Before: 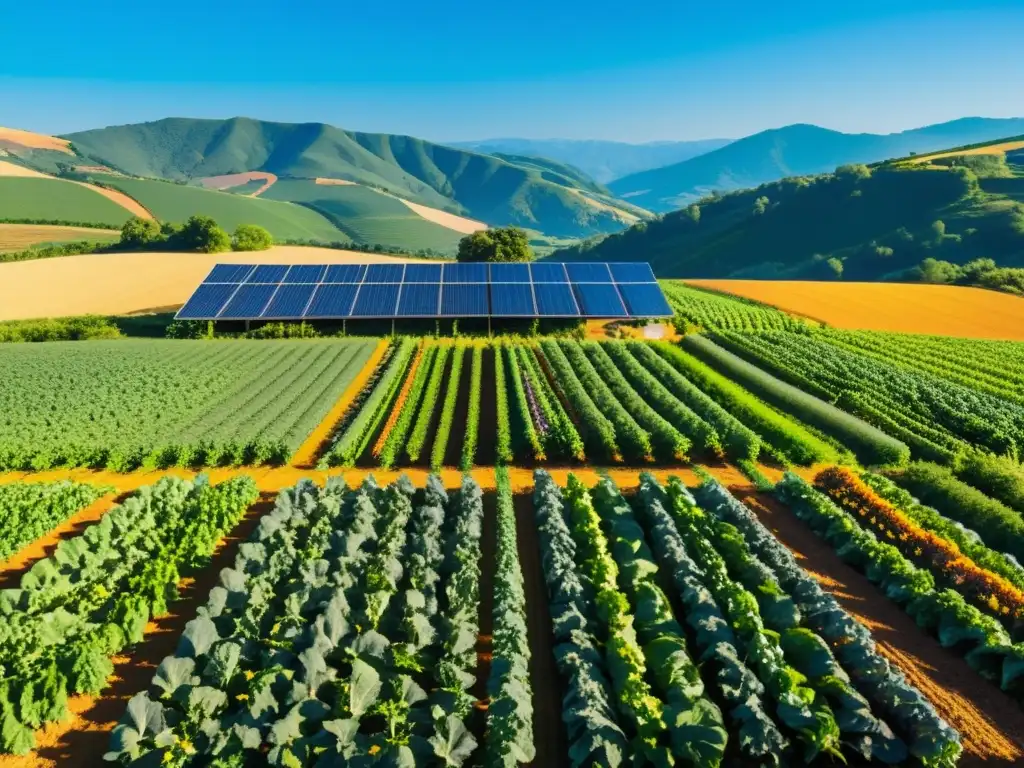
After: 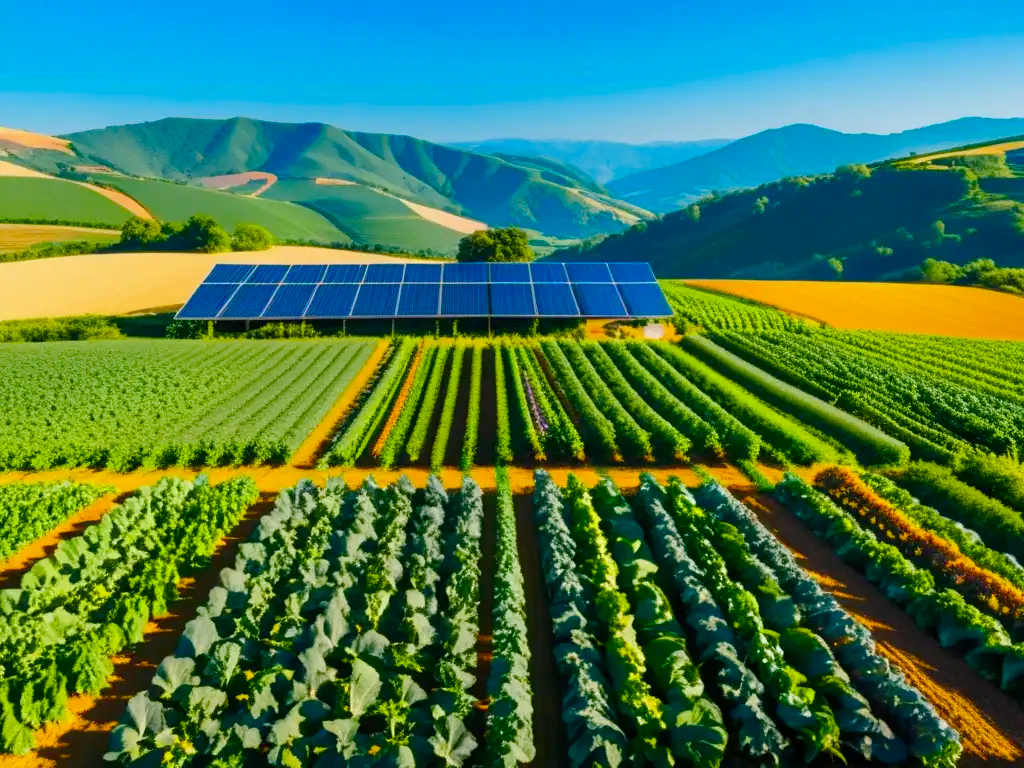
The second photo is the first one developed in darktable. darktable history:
color balance rgb: shadows lift › chroma 2.061%, shadows lift › hue 217.99°, perceptual saturation grading › global saturation 40.425%, perceptual saturation grading › highlights -25.451%, perceptual saturation grading › mid-tones 34.41%, perceptual saturation grading › shadows 35.759%
